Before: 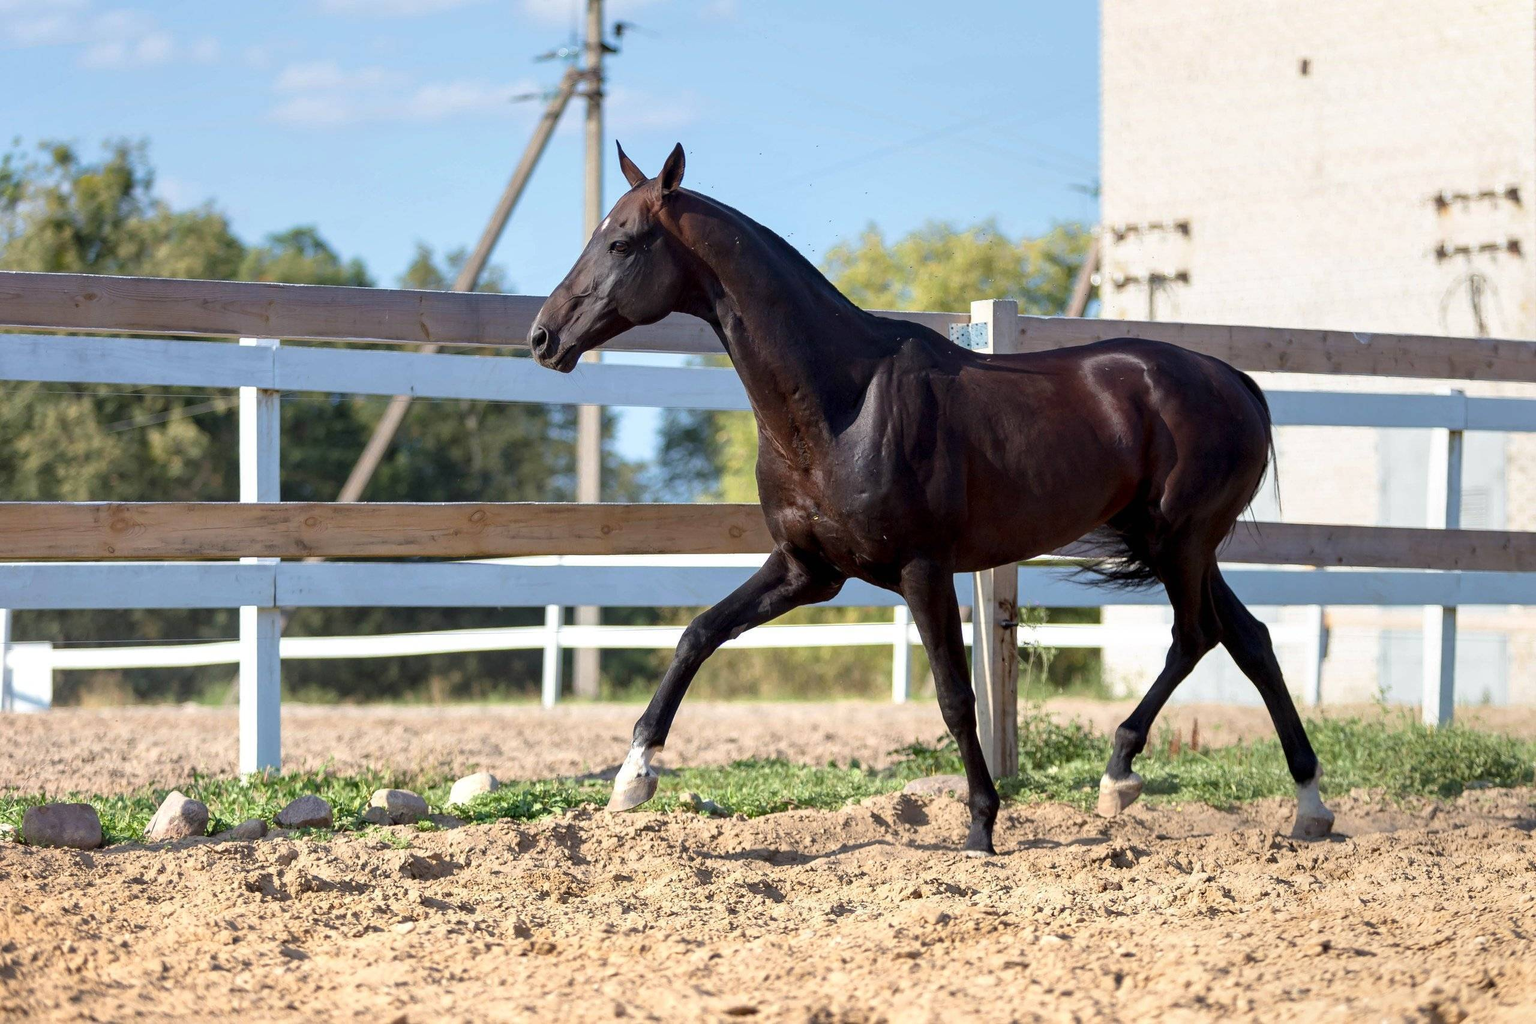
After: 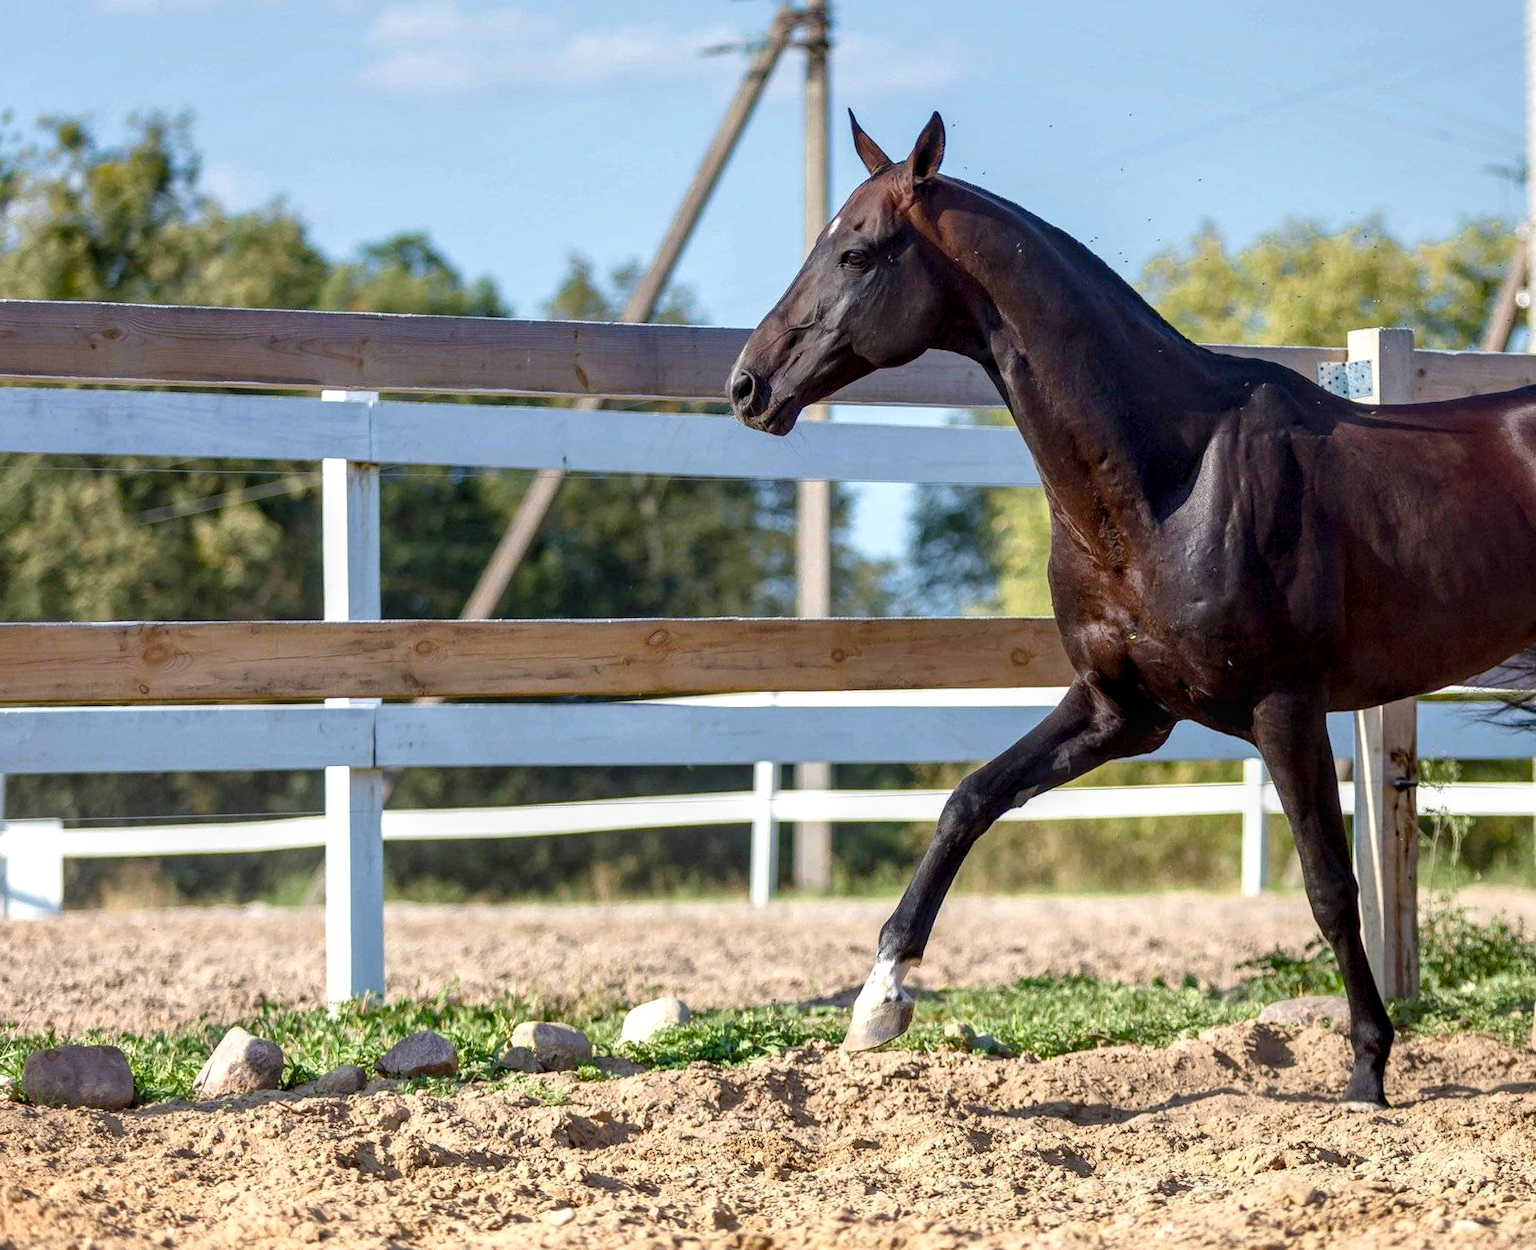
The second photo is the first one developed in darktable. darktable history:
crop: top 5.803%, right 27.864%, bottom 5.804%
local contrast: detail 130%
color balance rgb: perceptual saturation grading › global saturation 20%, perceptual saturation grading › highlights -25%, perceptual saturation grading › shadows 25%
rotate and perspective: rotation -0.45°, automatic cropping original format, crop left 0.008, crop right 0.992, crop top 0.012, crop bottom 0.988
